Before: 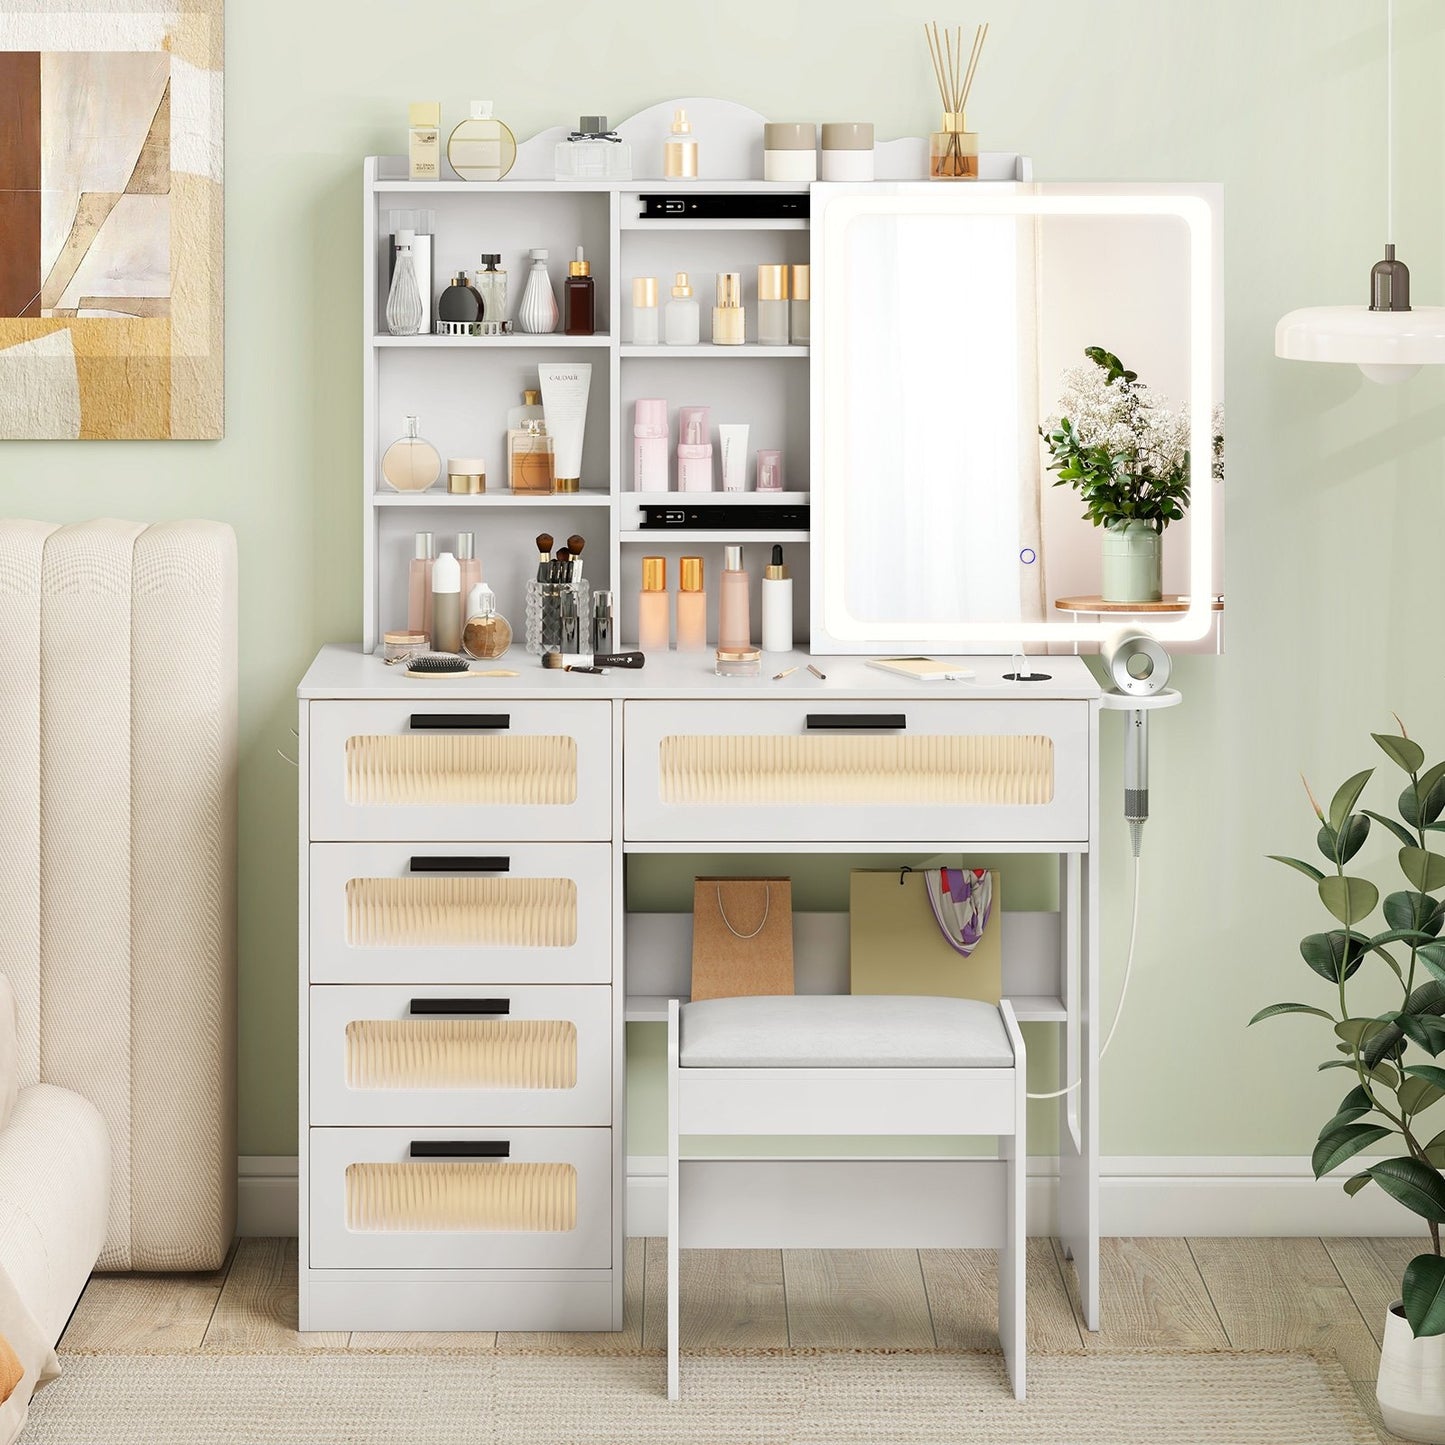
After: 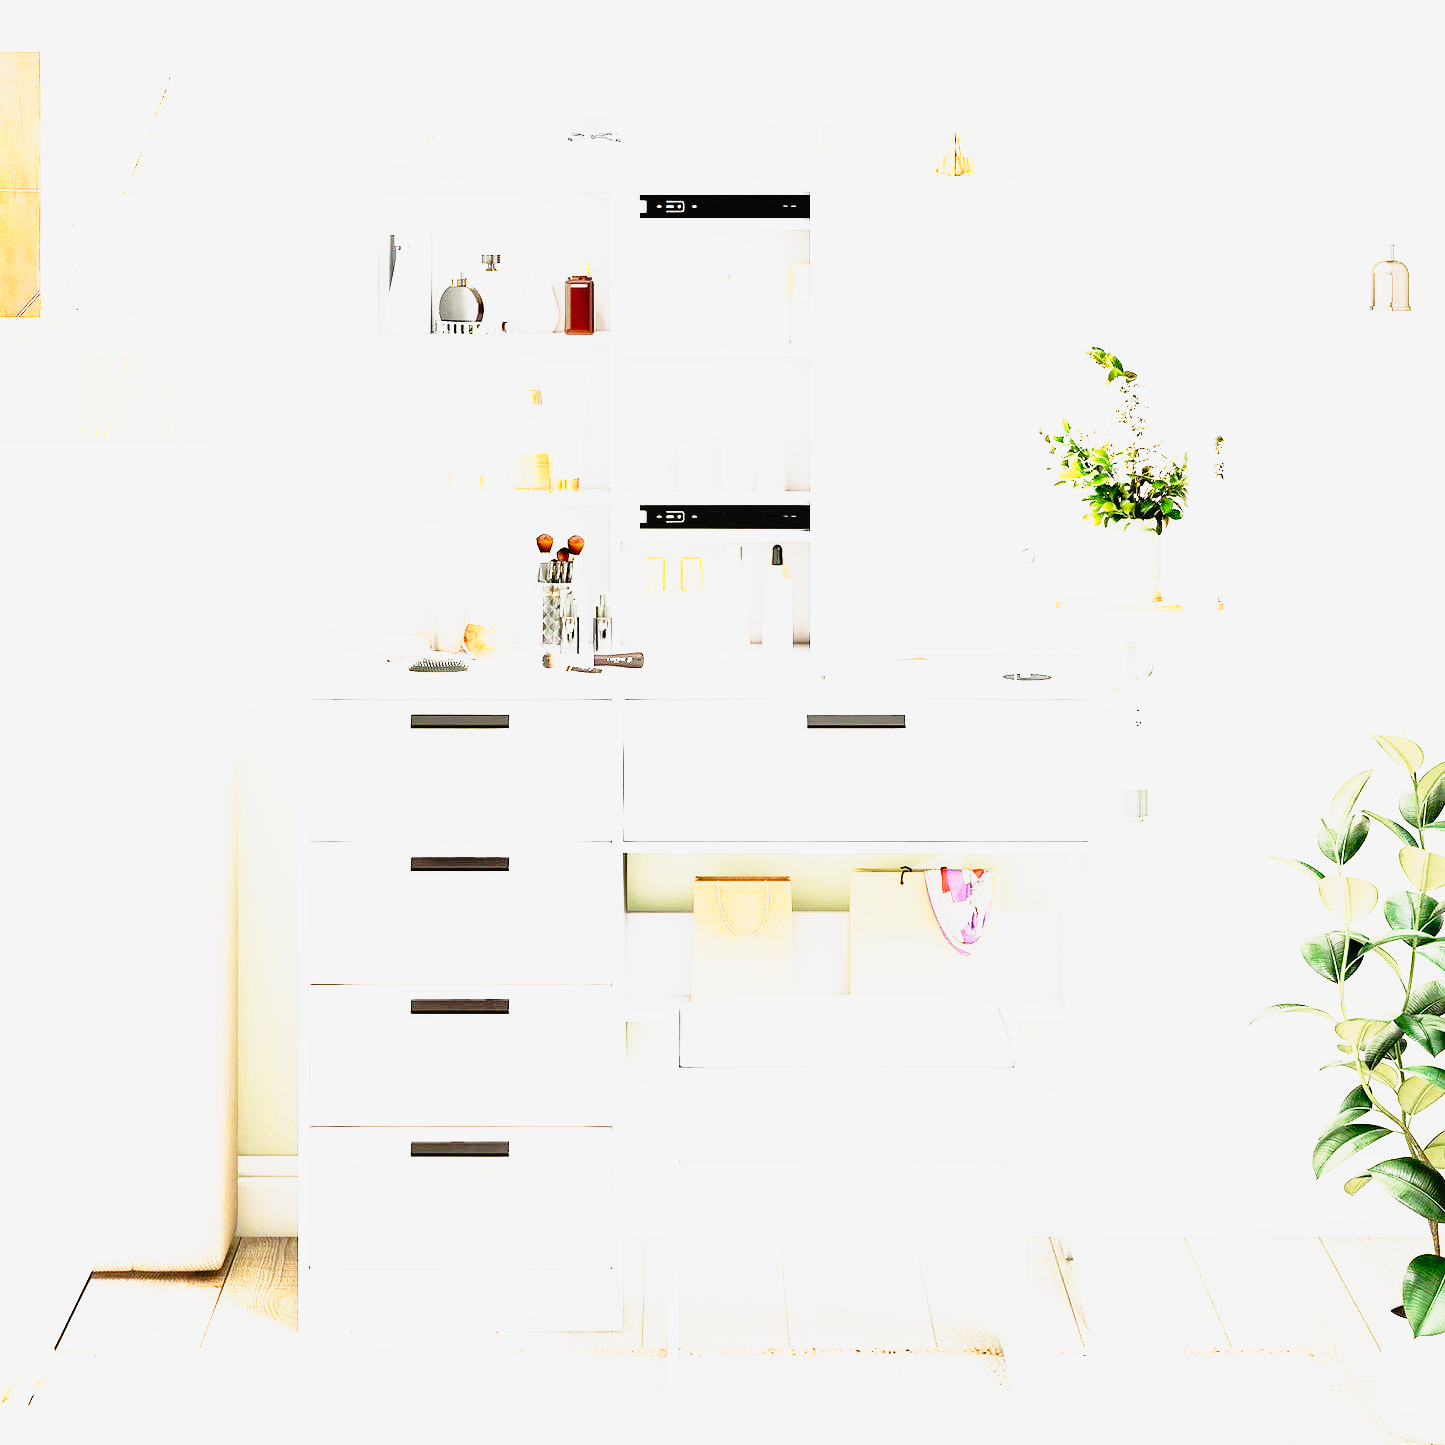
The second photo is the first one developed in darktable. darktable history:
exposure: black level correction 0, exposure 1.193 EV, compensate highlight preservation false
base curve: curves: ch0 [(0, 0) (0.007, 0.004) (0.027, 0.03) (0.046, 0.07) (0.207, 0.54) (0.442, 0.872) (0.673, 0.972) (1, 1)], preserve colors none
tone curve: curves: ch0 [(0, 0.015) (0.091, 0.055) (0.184, 0.159) (0.304, 0.382) (0.492, 0.579) (0.628, 0.755) (0.832, 0.932) (0.984, 0.963)]; ch1 [(0, 0) (0.34, 0.235) (0.46, 0.46) (0.515, 0.502) (0.553, 0.567) (0.764, 0.815) (1, 1)]; ch2 [(0, 0) (0.44, 0.458) (0.479, 0.492) (0.524, 0.507) (0.557, 0.567) (0.673, 0.699) (1, 1)], preserve colors none
